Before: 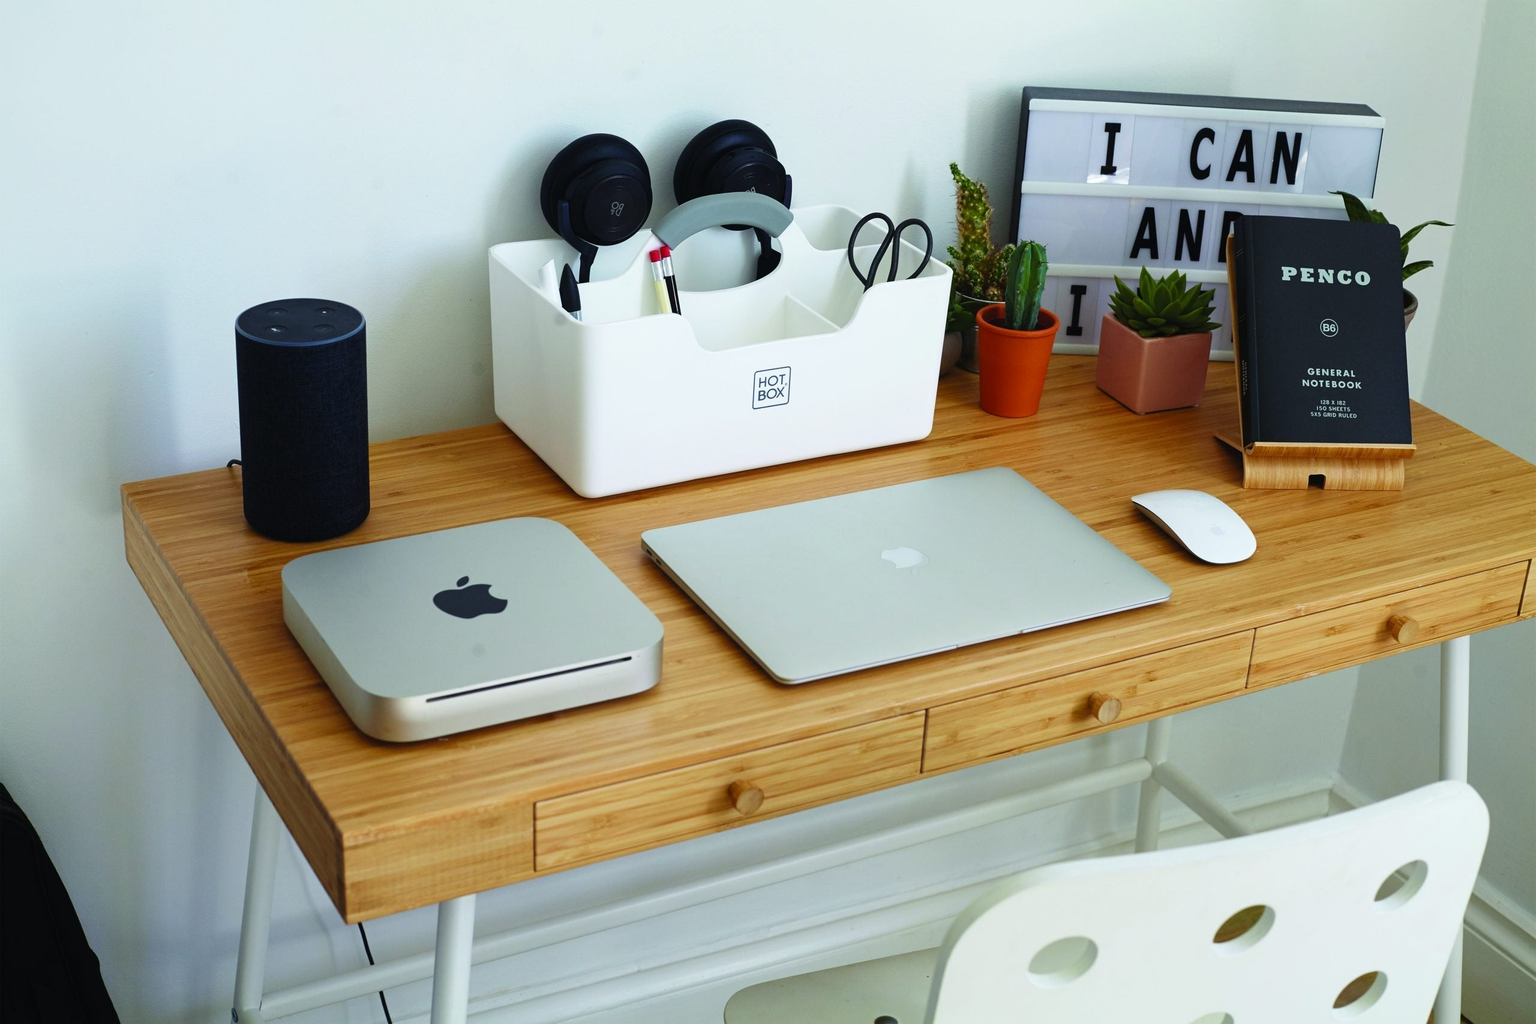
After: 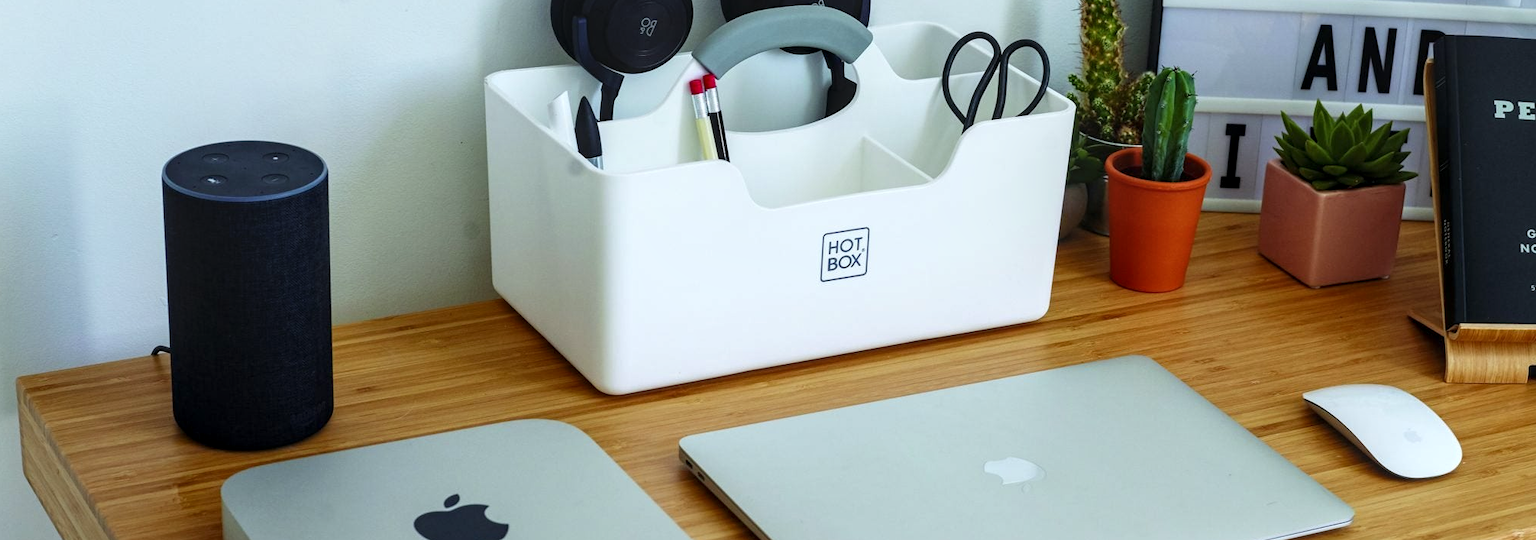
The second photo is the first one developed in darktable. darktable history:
white balance: red 0.982, blue 1.018
crop: left 7.036%, top 18.398%, right 14.379%, bottom 40.043%
local contrast: detail 130%
